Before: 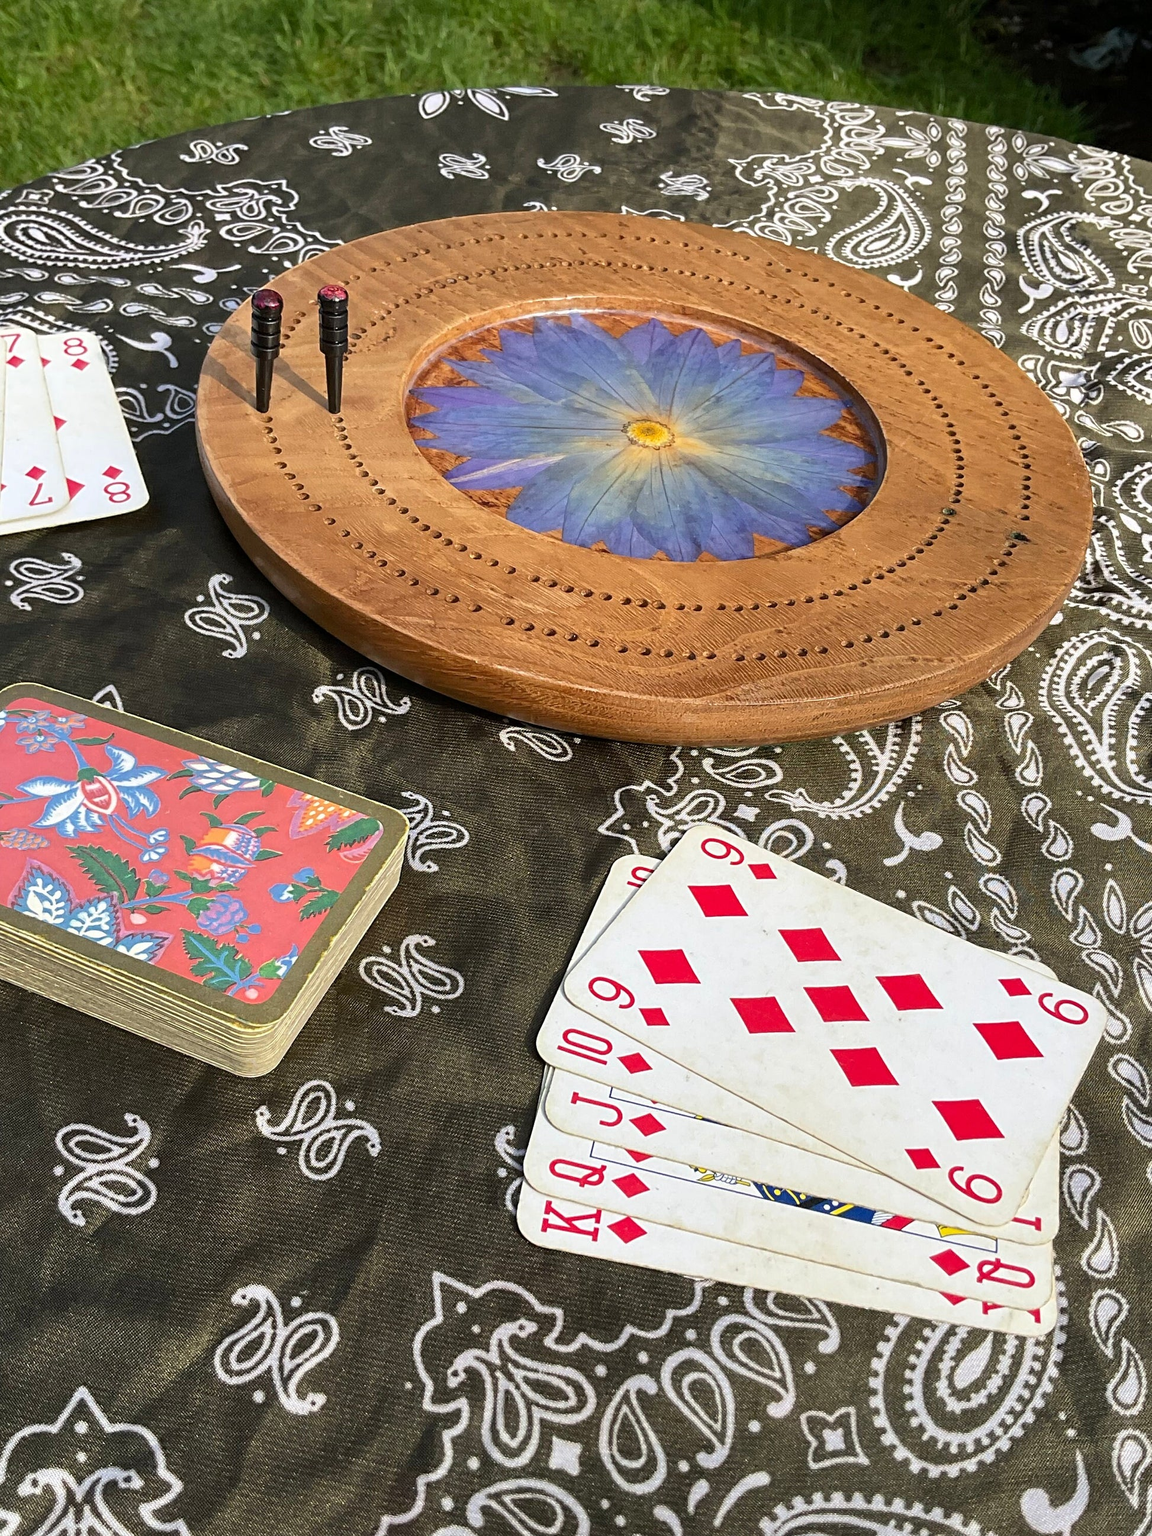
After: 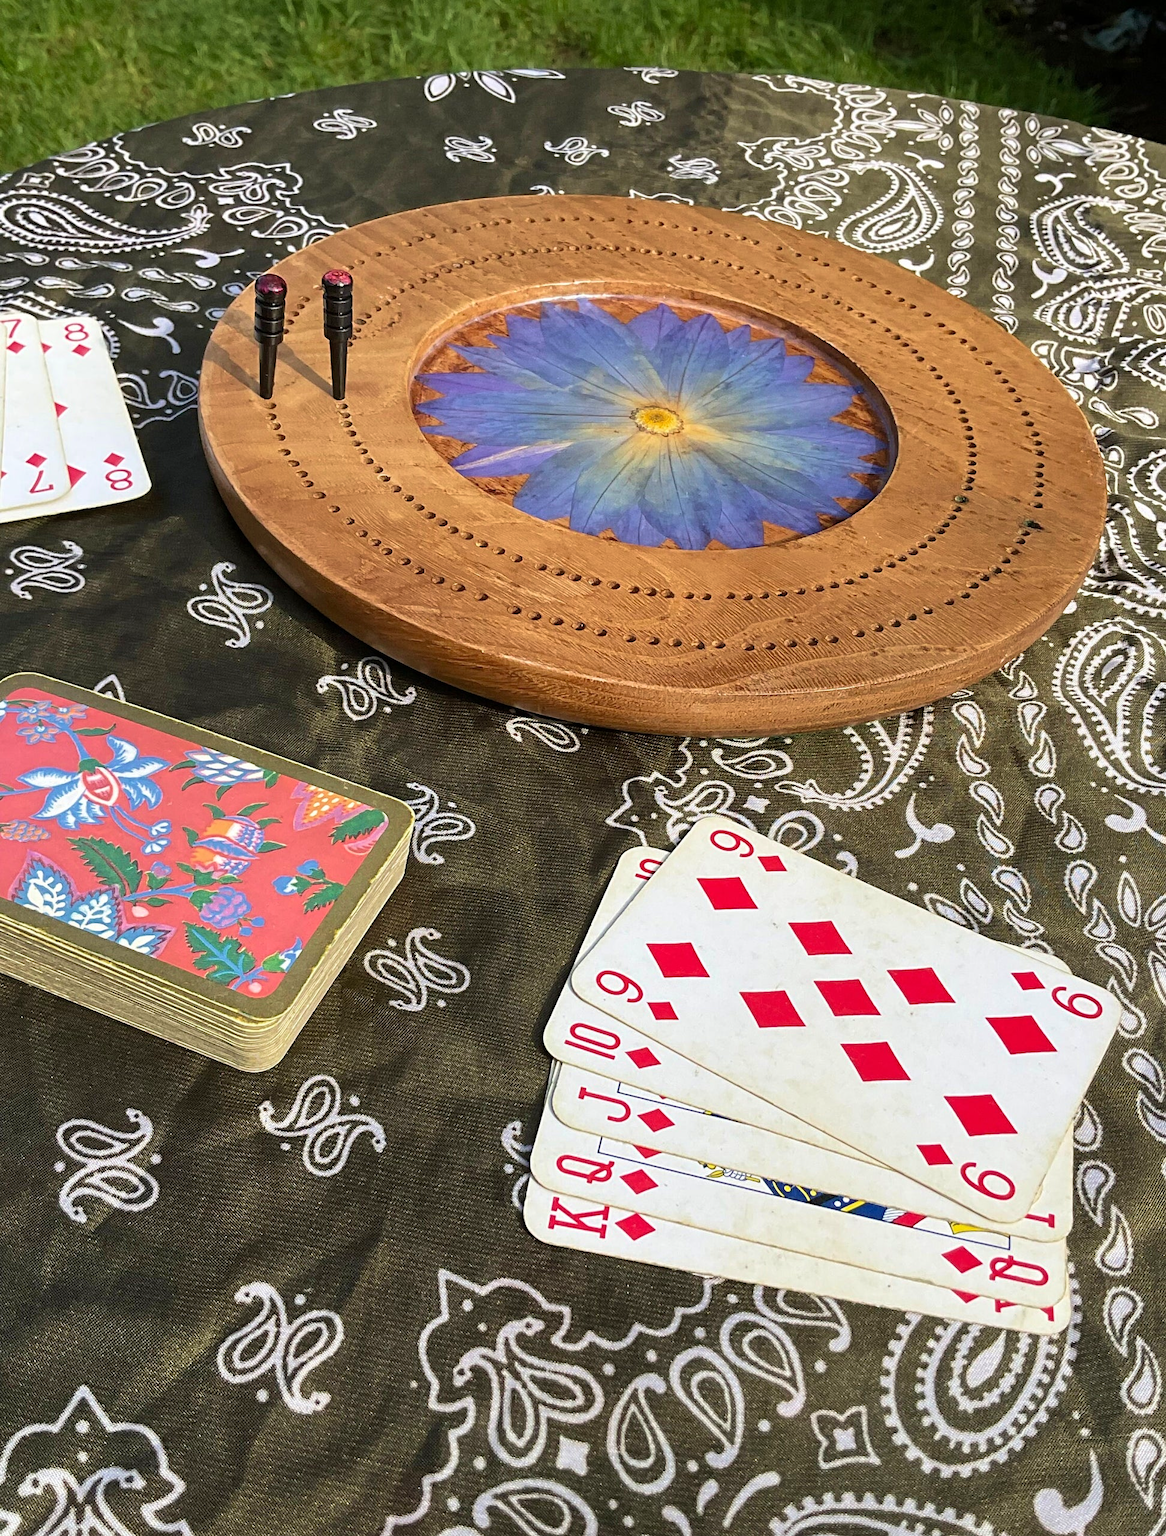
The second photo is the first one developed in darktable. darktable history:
velvia: on, module defaults
crop: top 1.243%, right 0.025%
